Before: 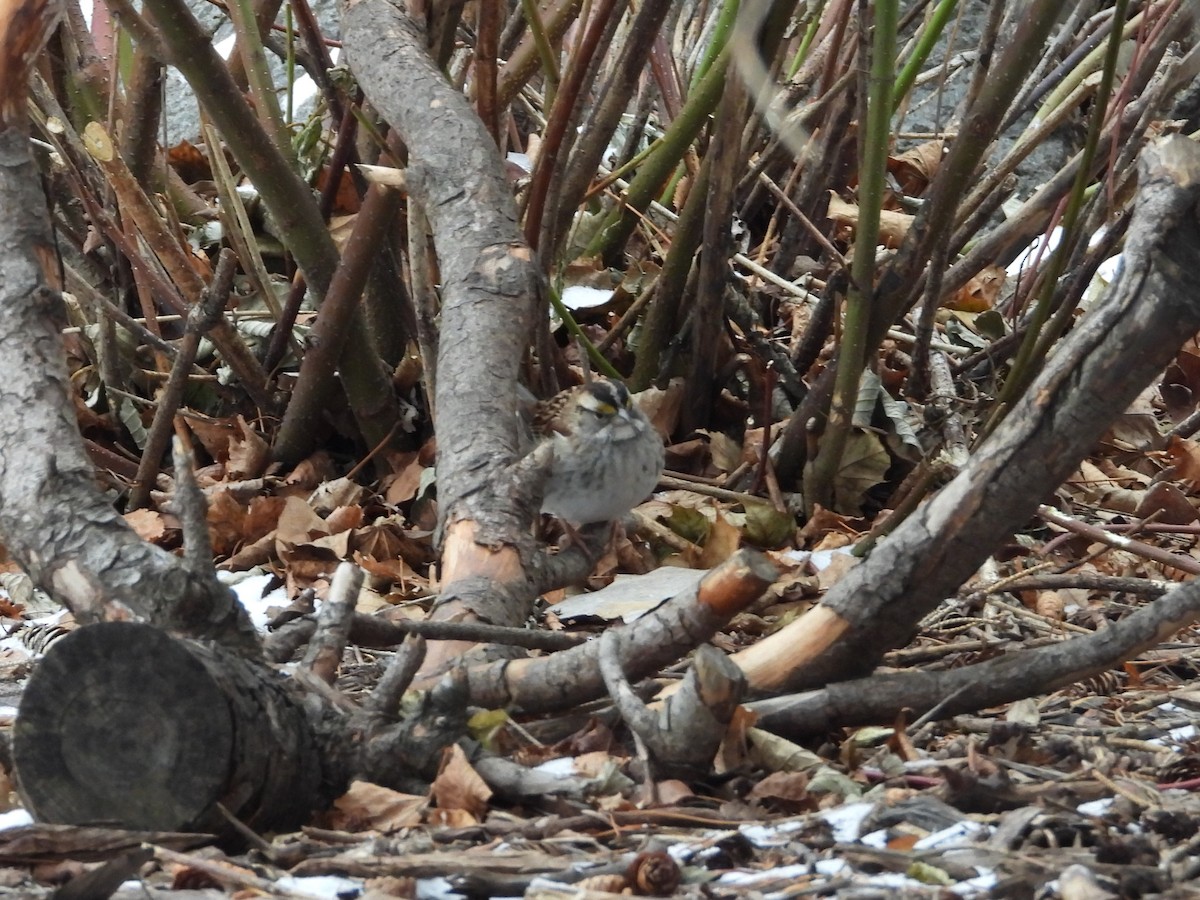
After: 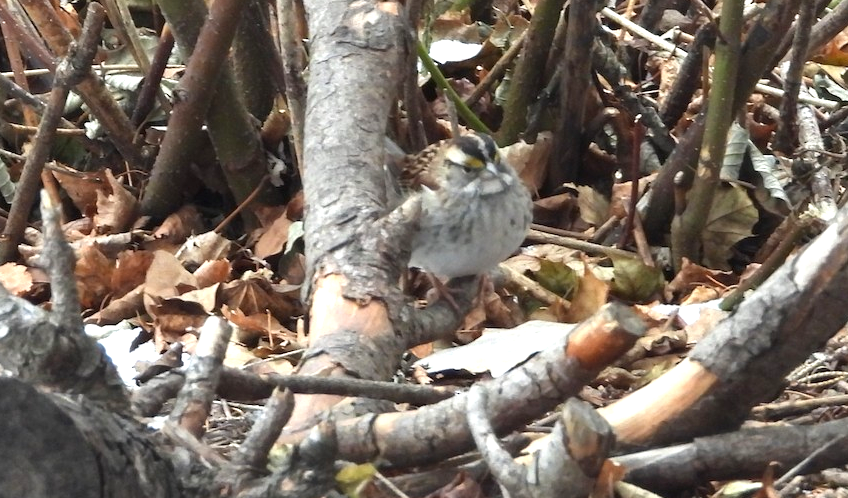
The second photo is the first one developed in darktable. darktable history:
crop: left 11.056%, top 27.424%, right 18.271%, bottom 17.228%
exposure: black level correction 0, exposure 0.895 EV, compensate exposure bias true, compensate highlight preservation false
